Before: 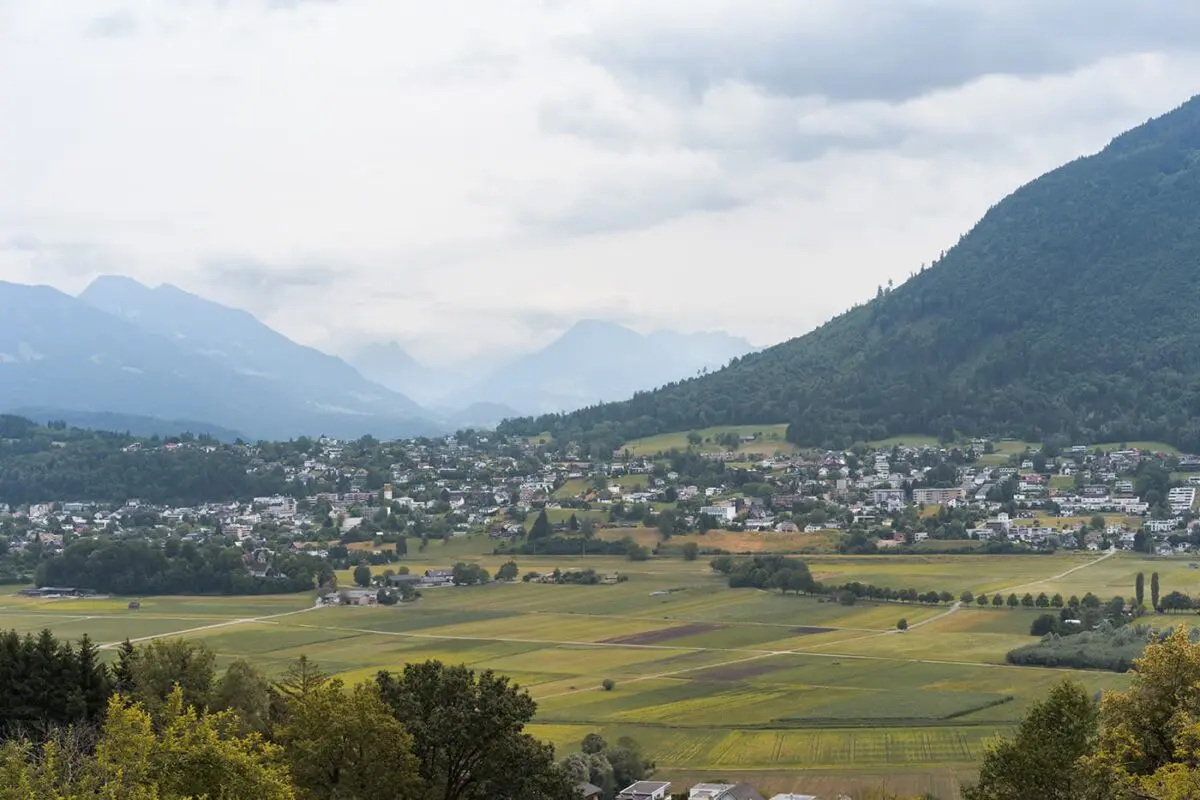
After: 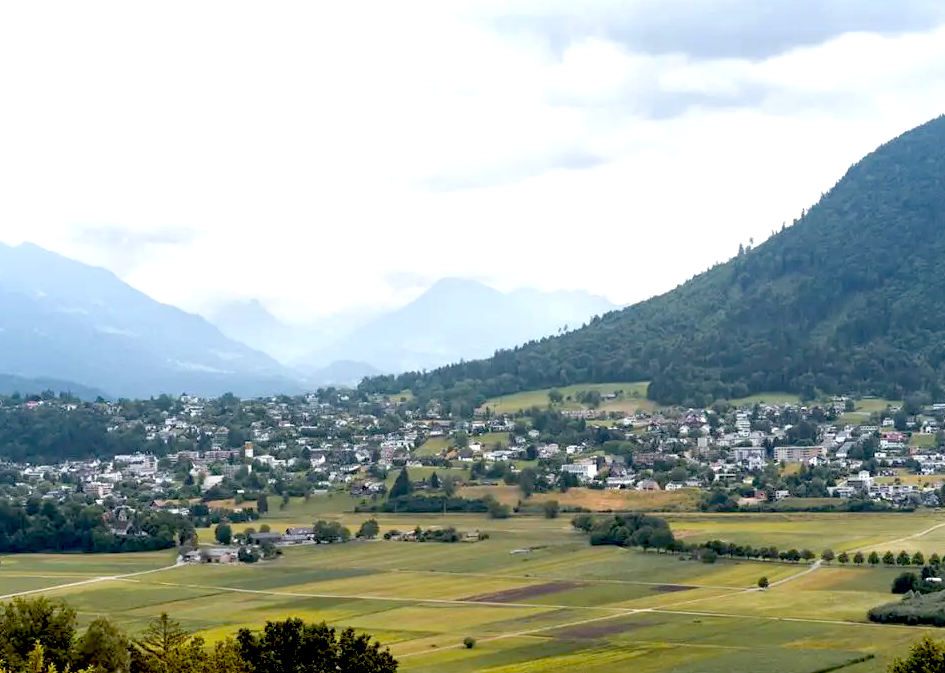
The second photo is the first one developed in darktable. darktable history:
crop: left 11.595%, top 5.255%, right 9.593%, bottom 10.573%
exposure: black level correction 0.039, exposure 0.499 EV, compensate exposure bias true, compensate highlight preservation false
